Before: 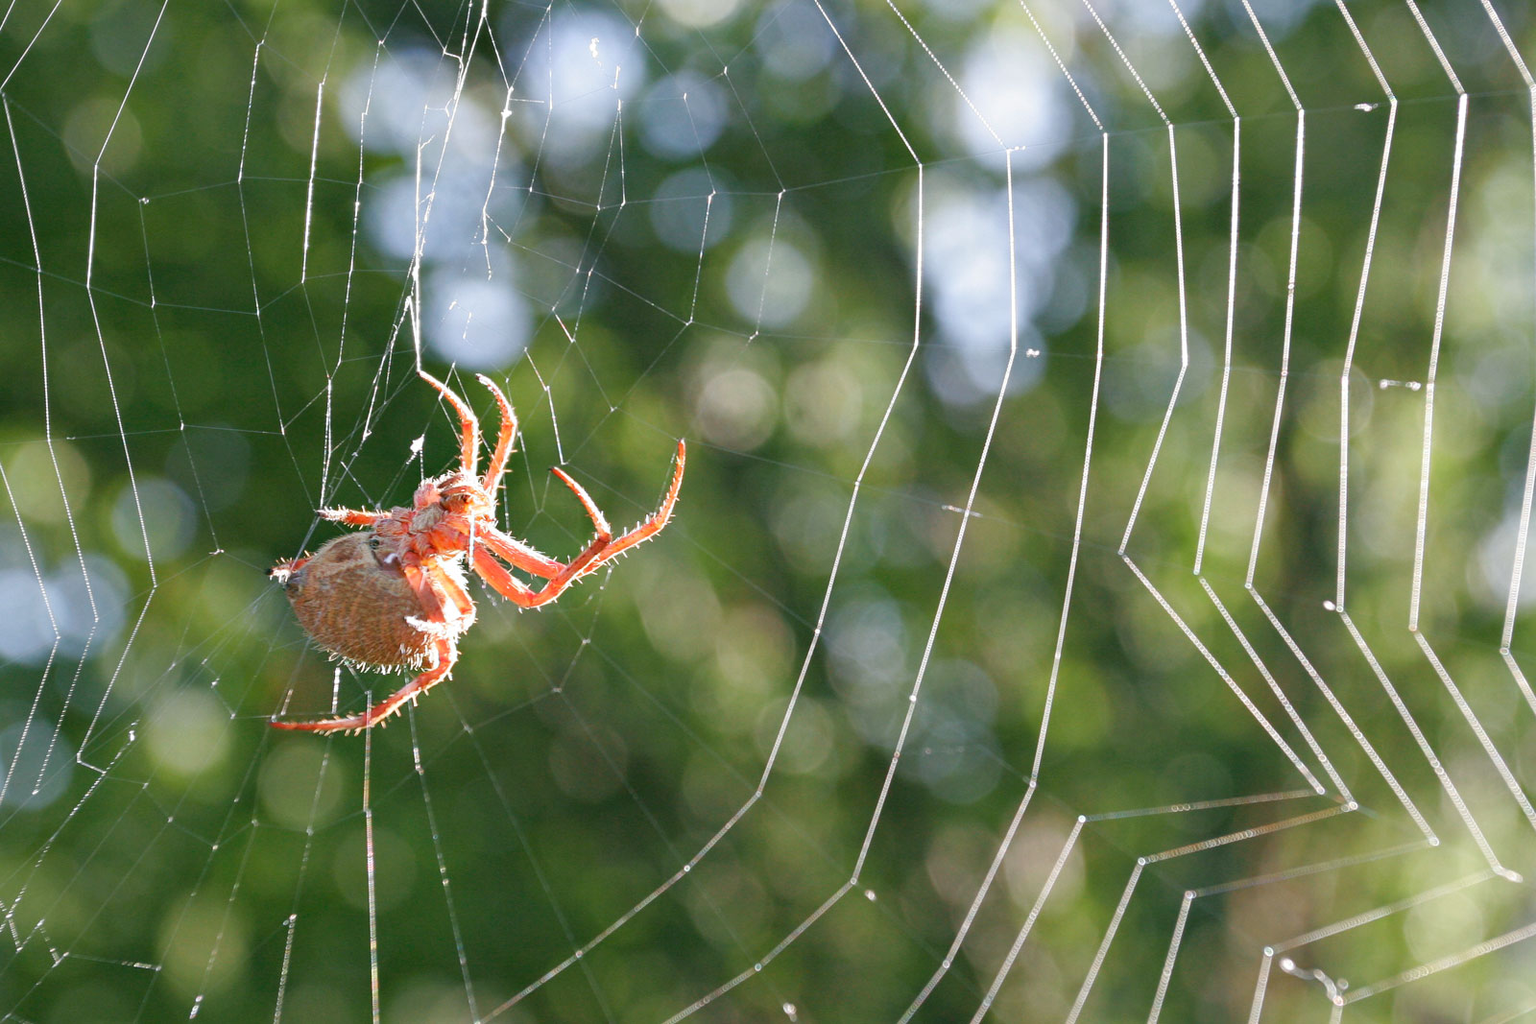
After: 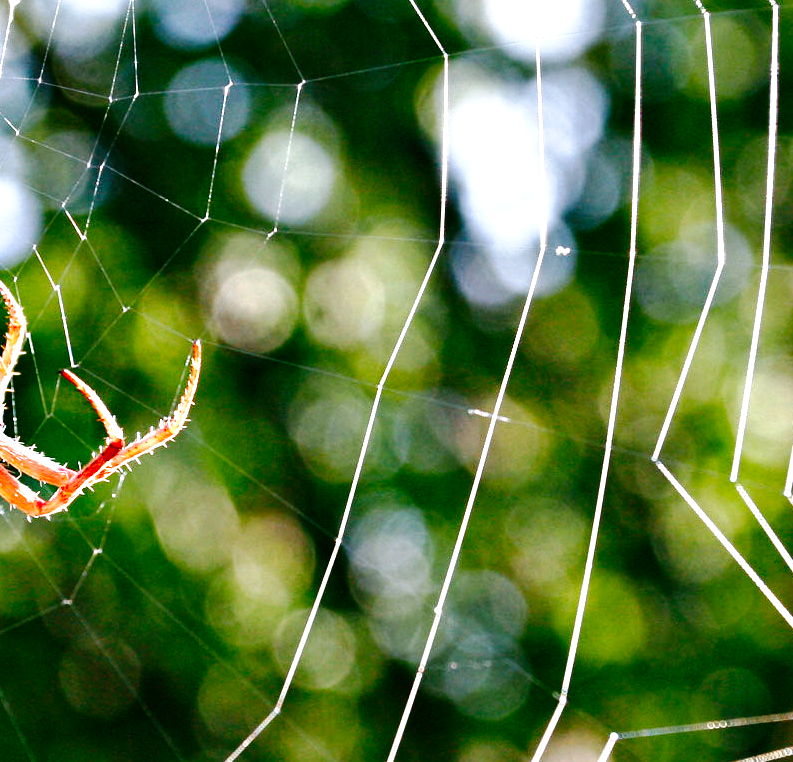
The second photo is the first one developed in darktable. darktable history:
exposure: black level correction 0, exposure 0.5 EV, compensate highlight preservation false
contrast brightness saturation: brightness -0.2, saturation 0.08
tone curve: curves: ch0 [(0, 0) (0.003, 0) (0.011, 0.001) (0.025, 0.003) (0.044, 0.005) (0.069, 0.012) (0.1, 0.023) (0.136, 0.039) (0.177, 0.088) (0.224, 0.15) (0.277, 0.24) (0.335, 0.337) (0.399, 0.437) (0.468, 0.535) (0.543, 0.629) (0.623, 0.71) (0.709, 0.782) (0.801, 0.856) (0.898, 0.94) (1, 1)], preserve colors none
contrast equalizer: octaves 7, y [[0.6 ×6], [0.55 ×6], [0 ×6], [0 ×6], [0 ×6]]
crop: left 32.075%, top 10.976%, right 18.355%, bottom 17.596%
